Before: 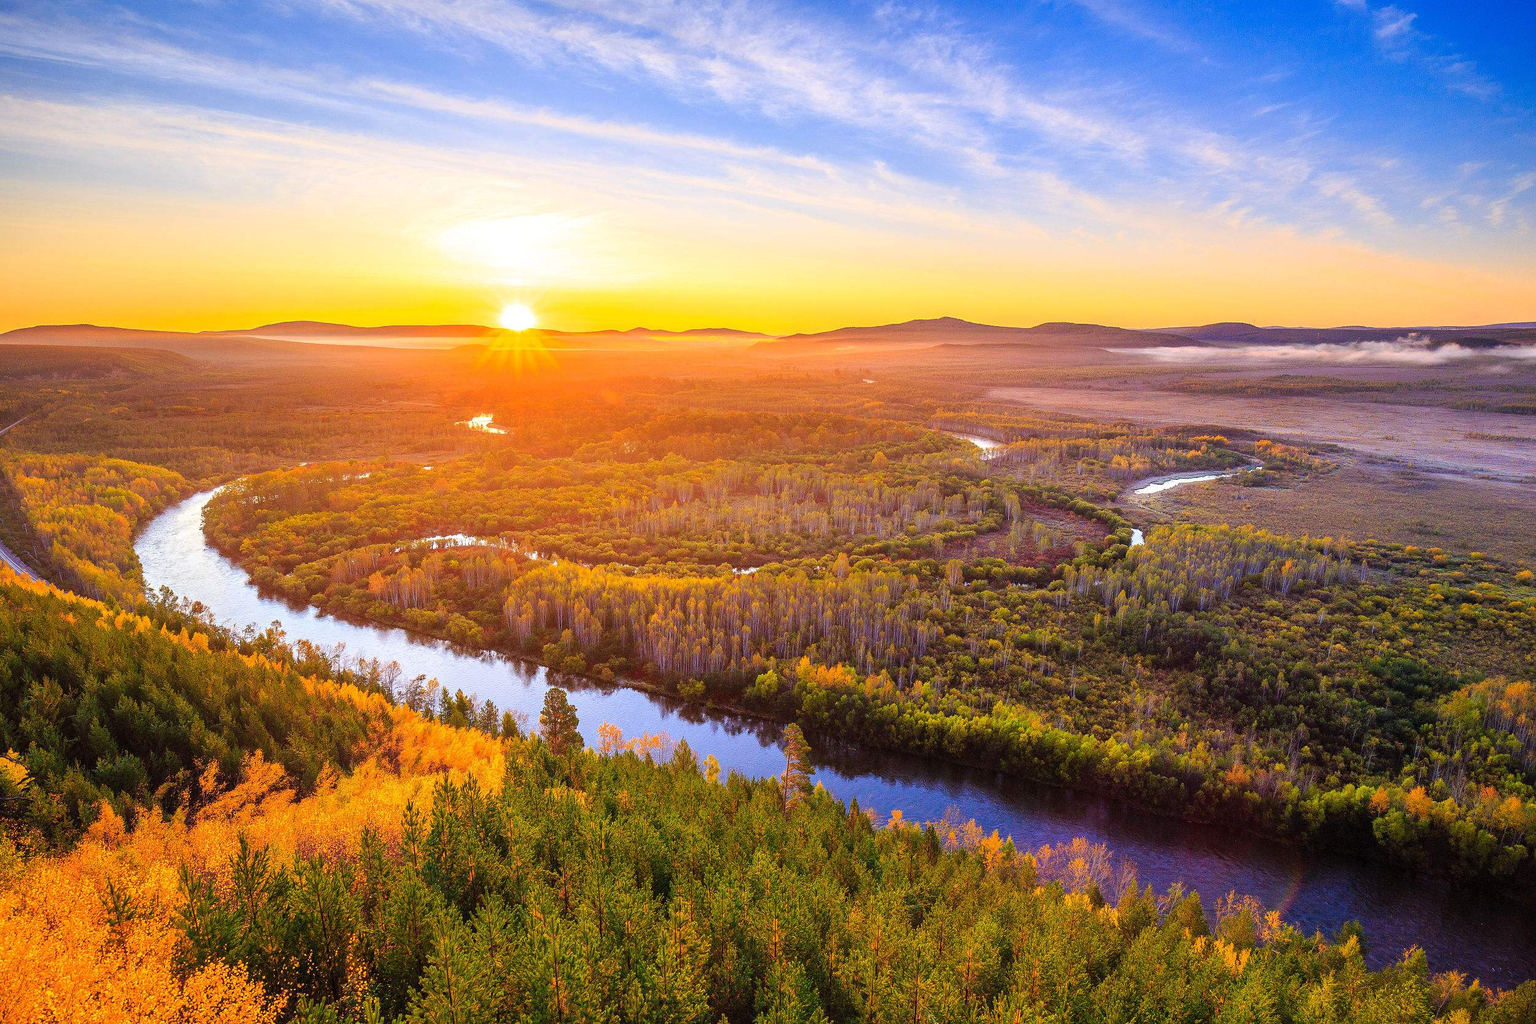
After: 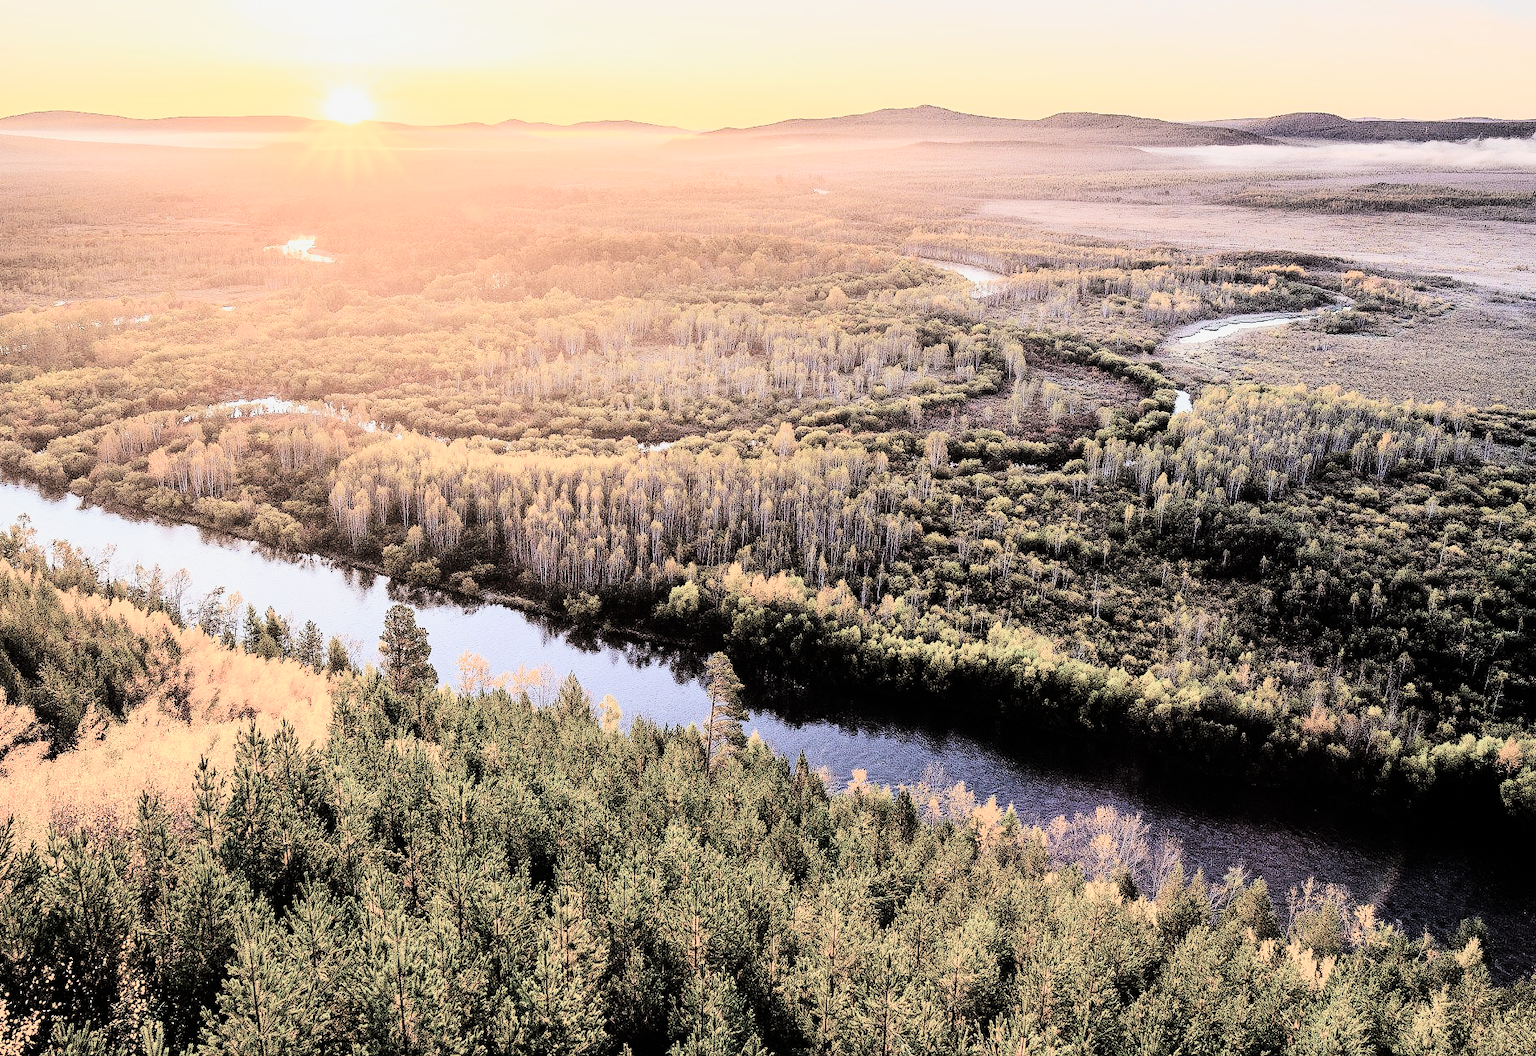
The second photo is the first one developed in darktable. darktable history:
crop: left 16.852%, top 23.338%, right 8.858%
filmic rgb: black relative exposure -7.65 EV, white relative exposure 4.56 EV, hardness 3.61
color correction: highlights b* 0.066, saturation 0.333
tone curve: curves: ch0 [(0, 0) (0.16, 0.055) (0.506, 0.762) (1, 1.024)], color space Lab, linked channels, preserve colors none
